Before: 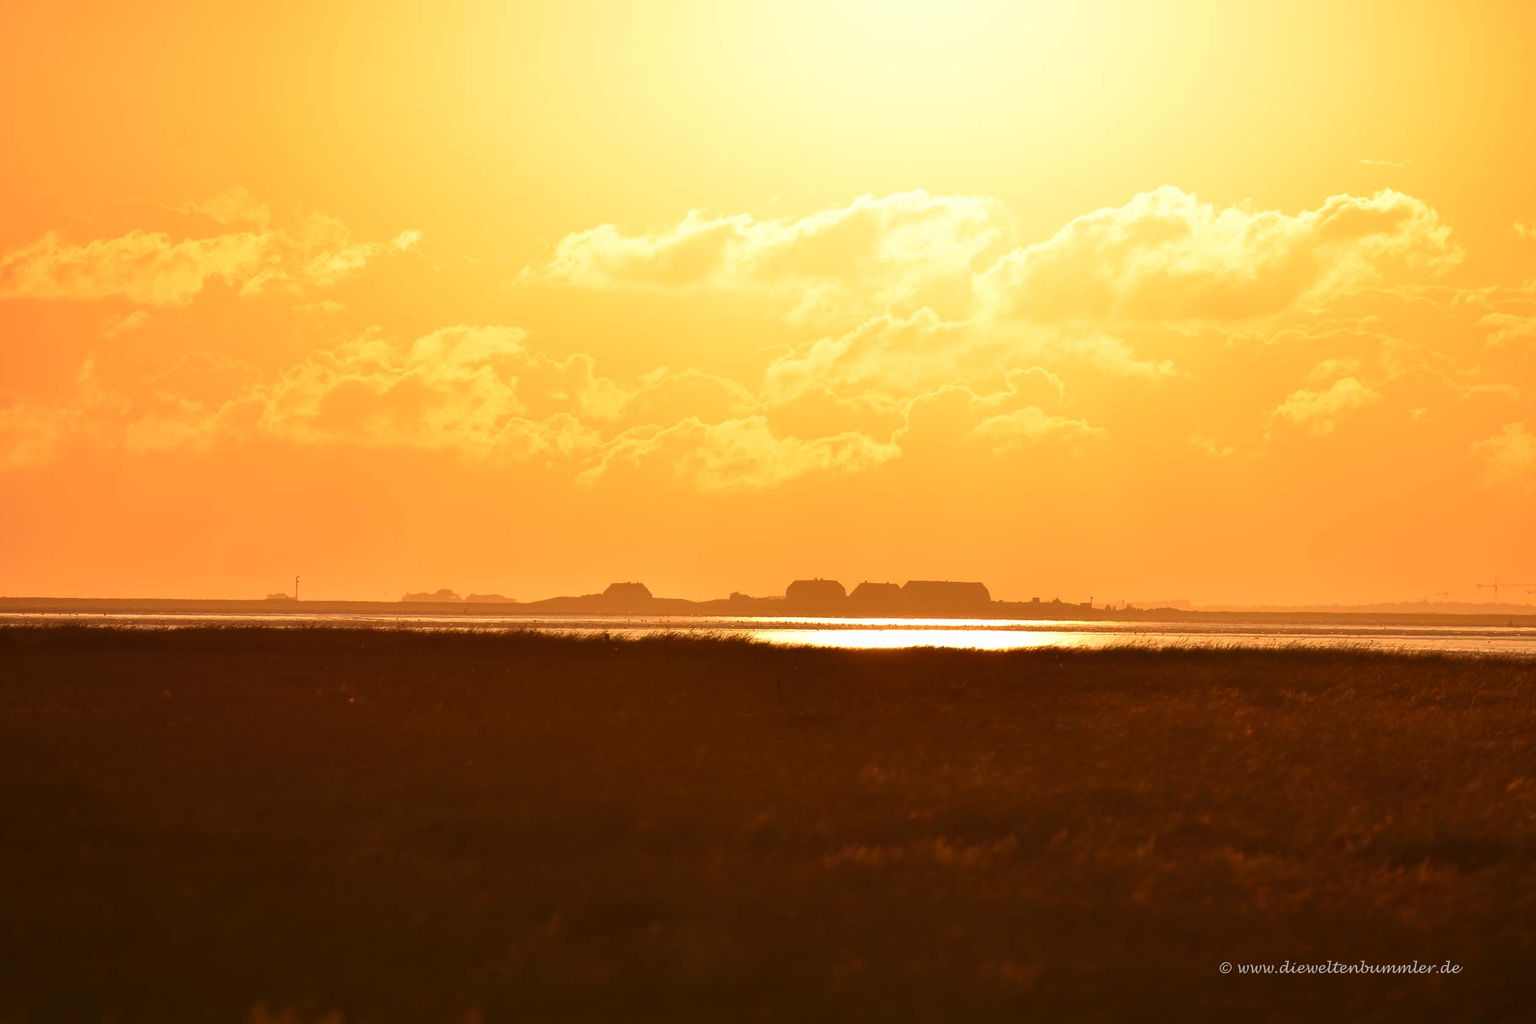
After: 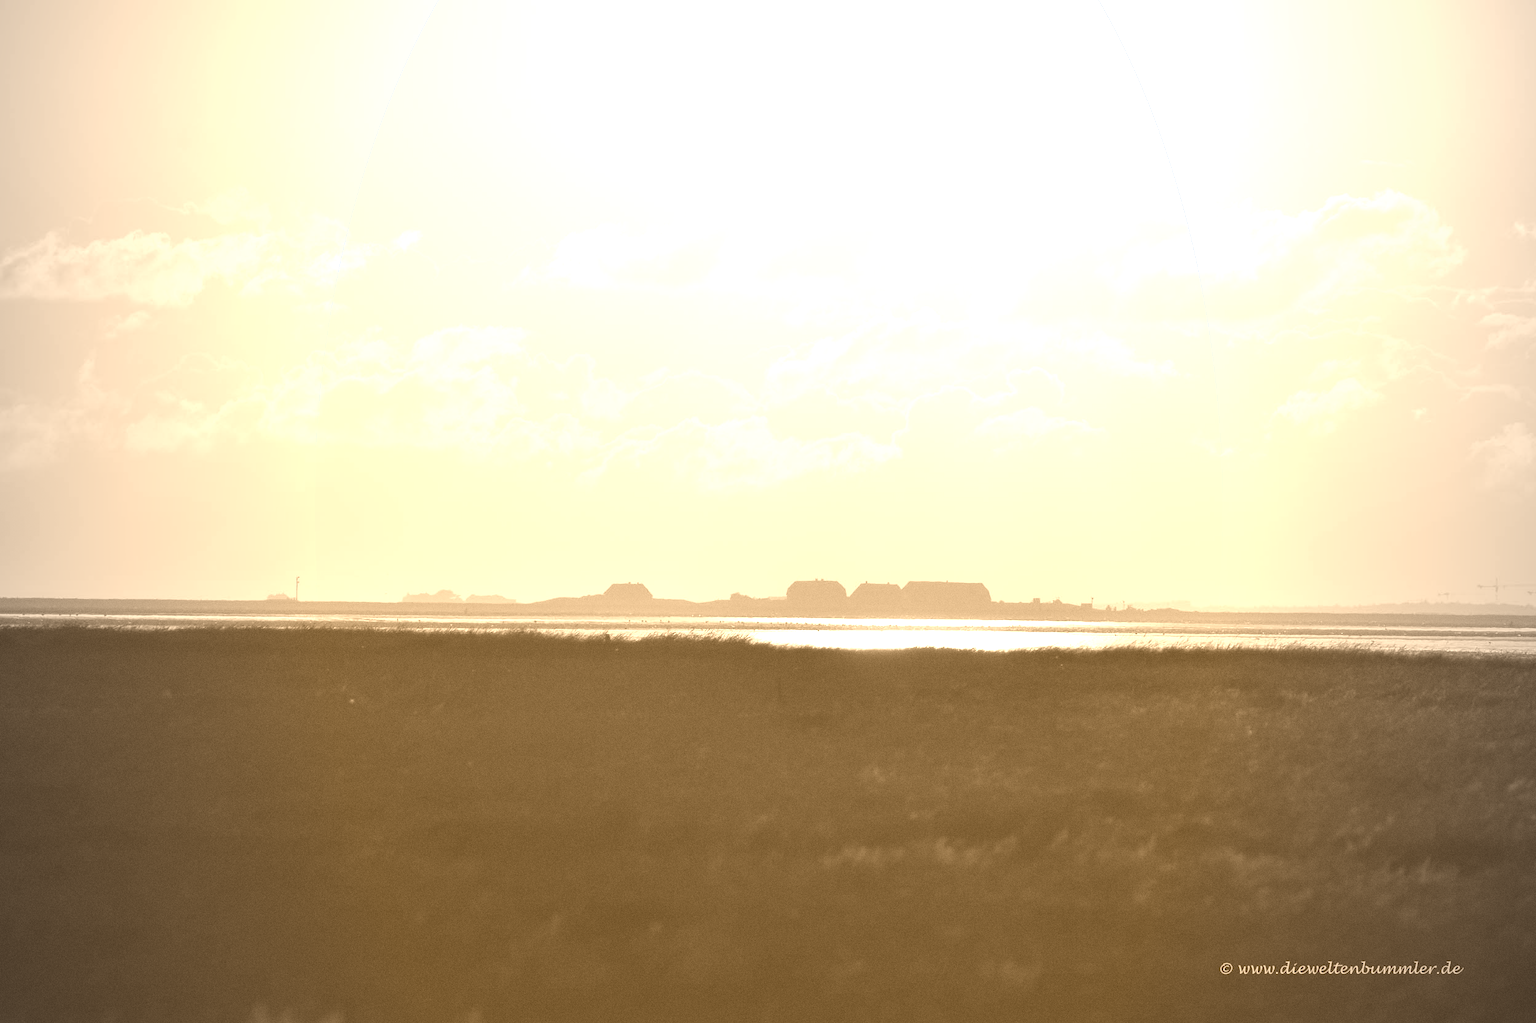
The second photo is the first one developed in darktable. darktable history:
vignetting: fall-off start 97%, fall-off radius 100%, width/height ratio 0.609, unbound false
colorize: hue 28.8°, source mix 100%
grain: coarseness 0.09 ISO
